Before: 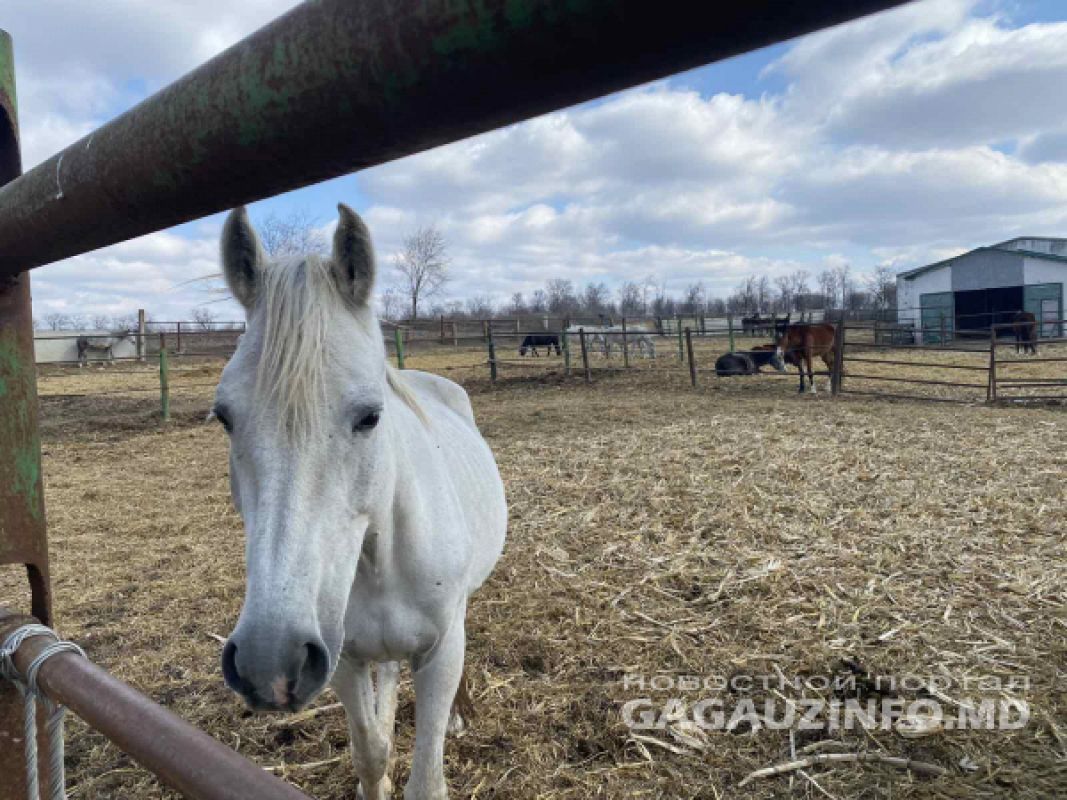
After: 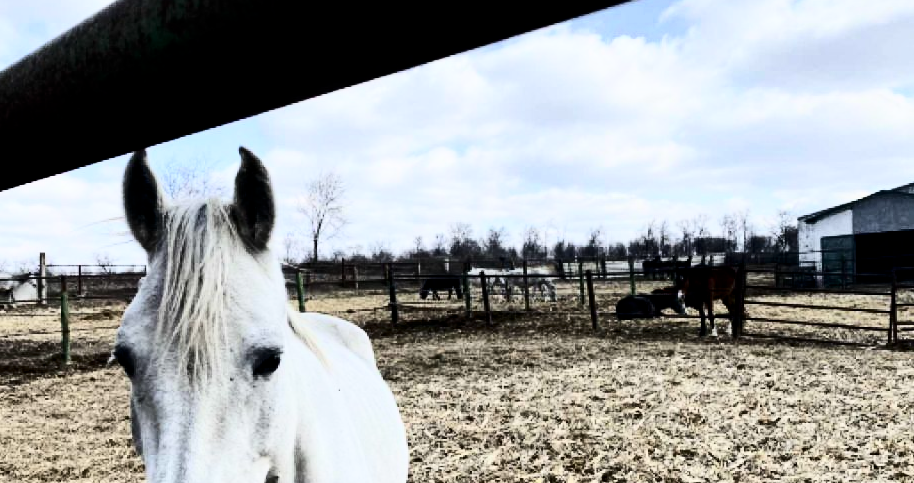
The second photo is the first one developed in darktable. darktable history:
contrast brightness saturation: contrast 0.5, saturation -0.1
filmic rgb: black relative exposure -4 EV, white relative exposure 3 EV, hardness 3.02, contrast 1.4
crop and rotate: left 9.345%, top 7.22%, right 4.982%, bottom 32.331%
